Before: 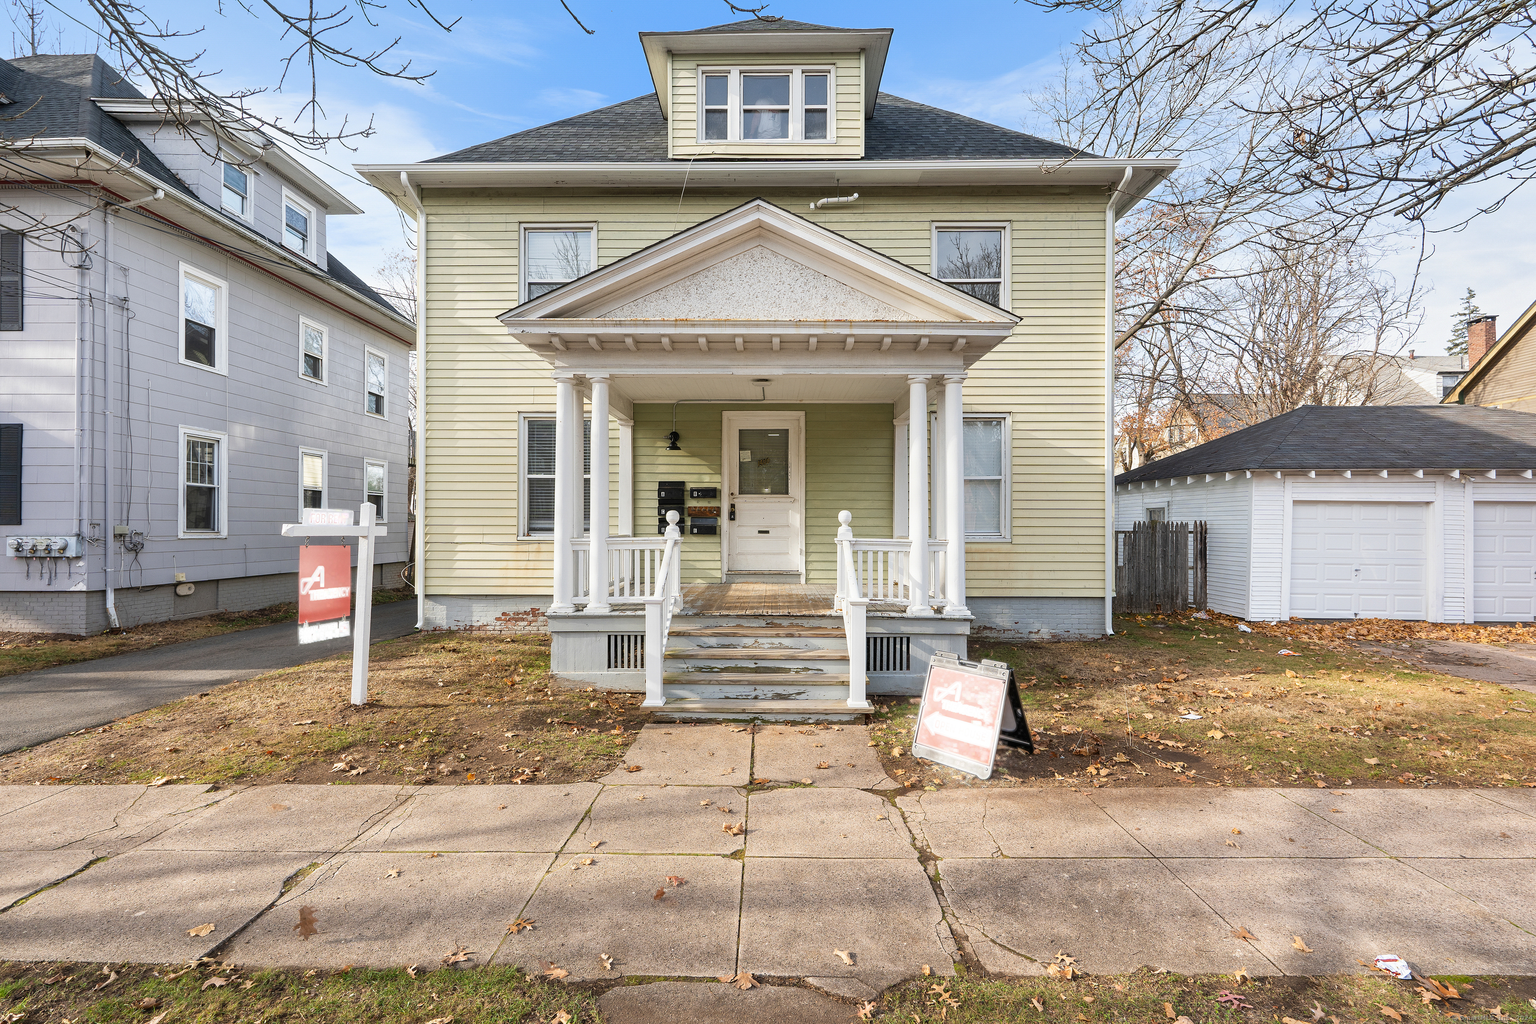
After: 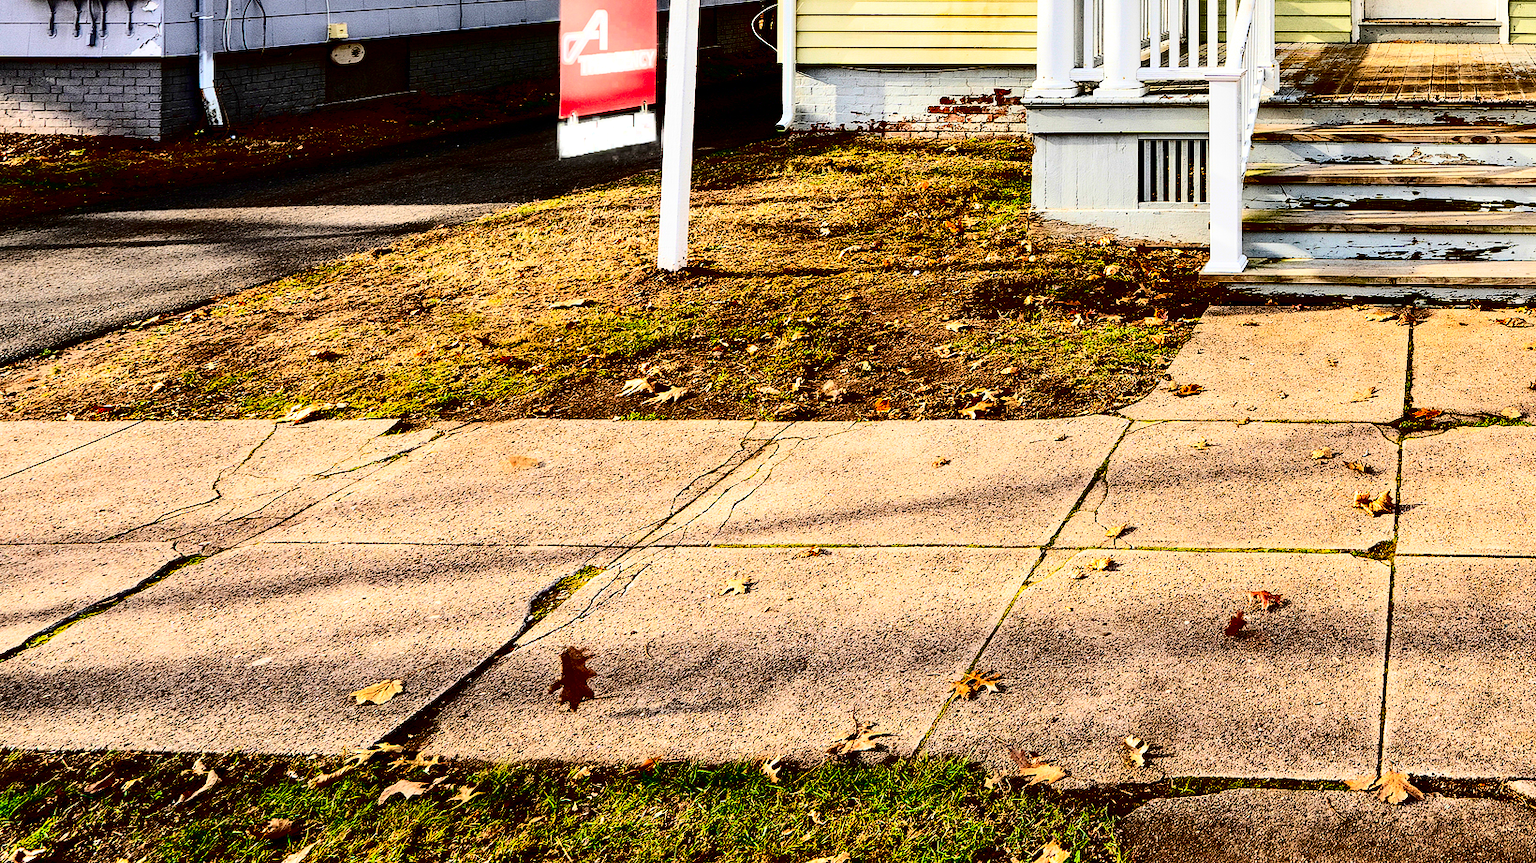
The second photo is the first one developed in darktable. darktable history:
contrast brightness saturation: contrast 0.77, brightness -1, saturation 1
shadows and highlights: shadows 30.63, highlights -63.22, shadows color adjustment 98%, highlights color adjustment 58.61%, soften with gaussian
rgb levels: levels [[0.013, 0.434, 0.89], [0, 0.5, 1], [0, 0.5, 1]]
crop and rotate: top 54.778%, right 46.61%, bottom 0.159%
